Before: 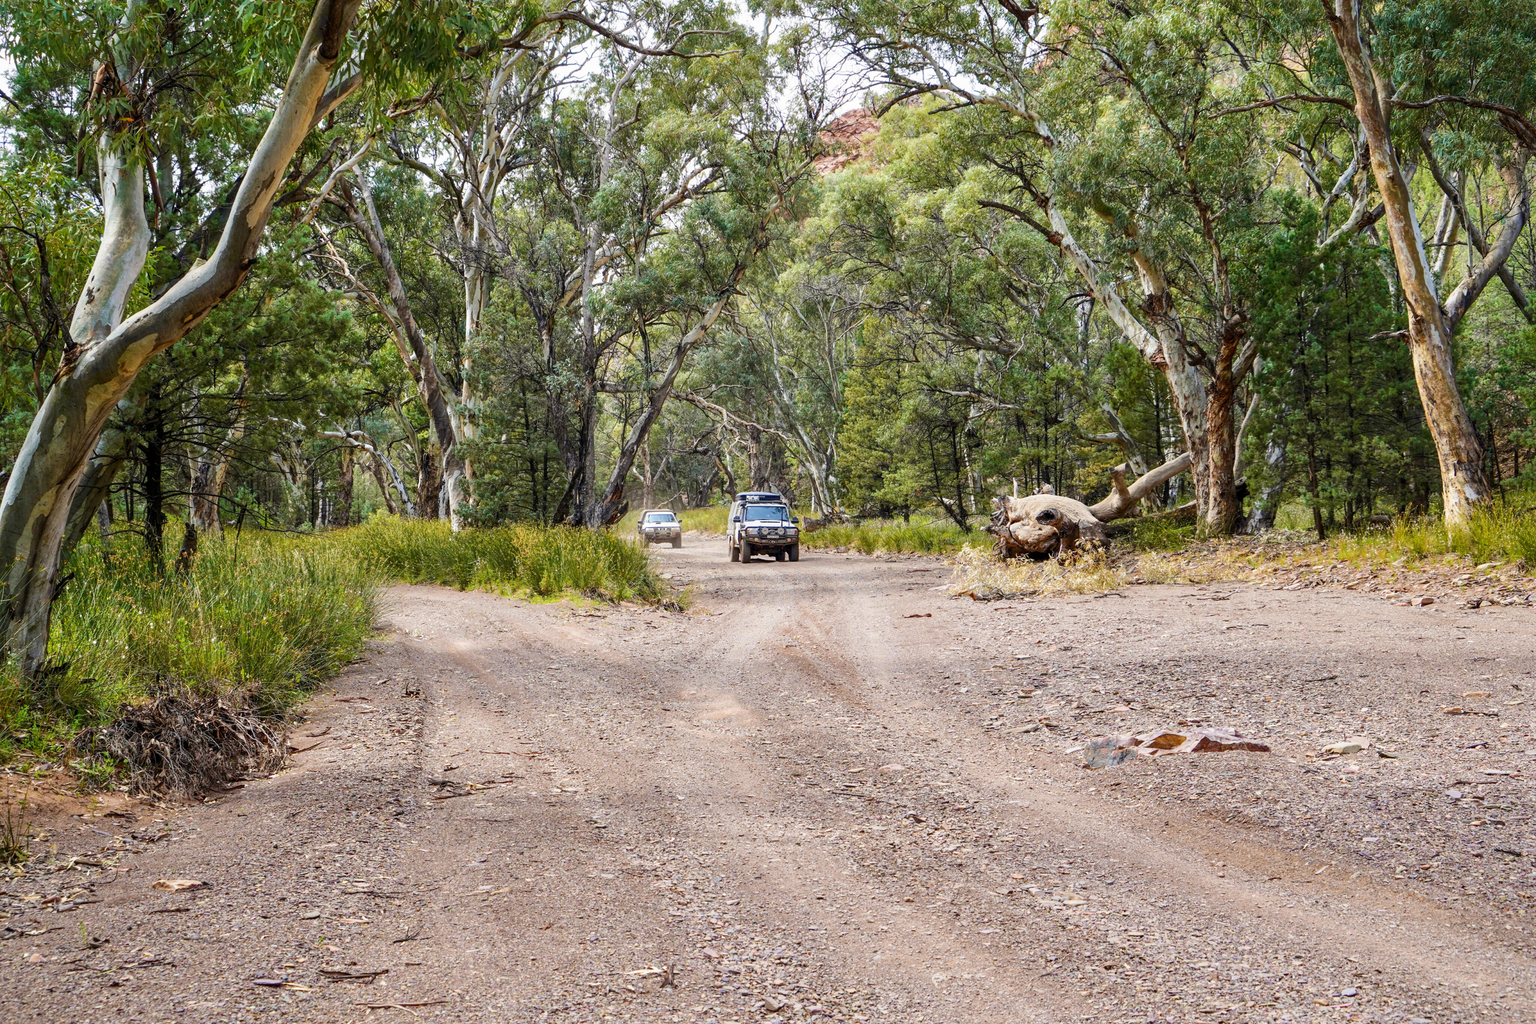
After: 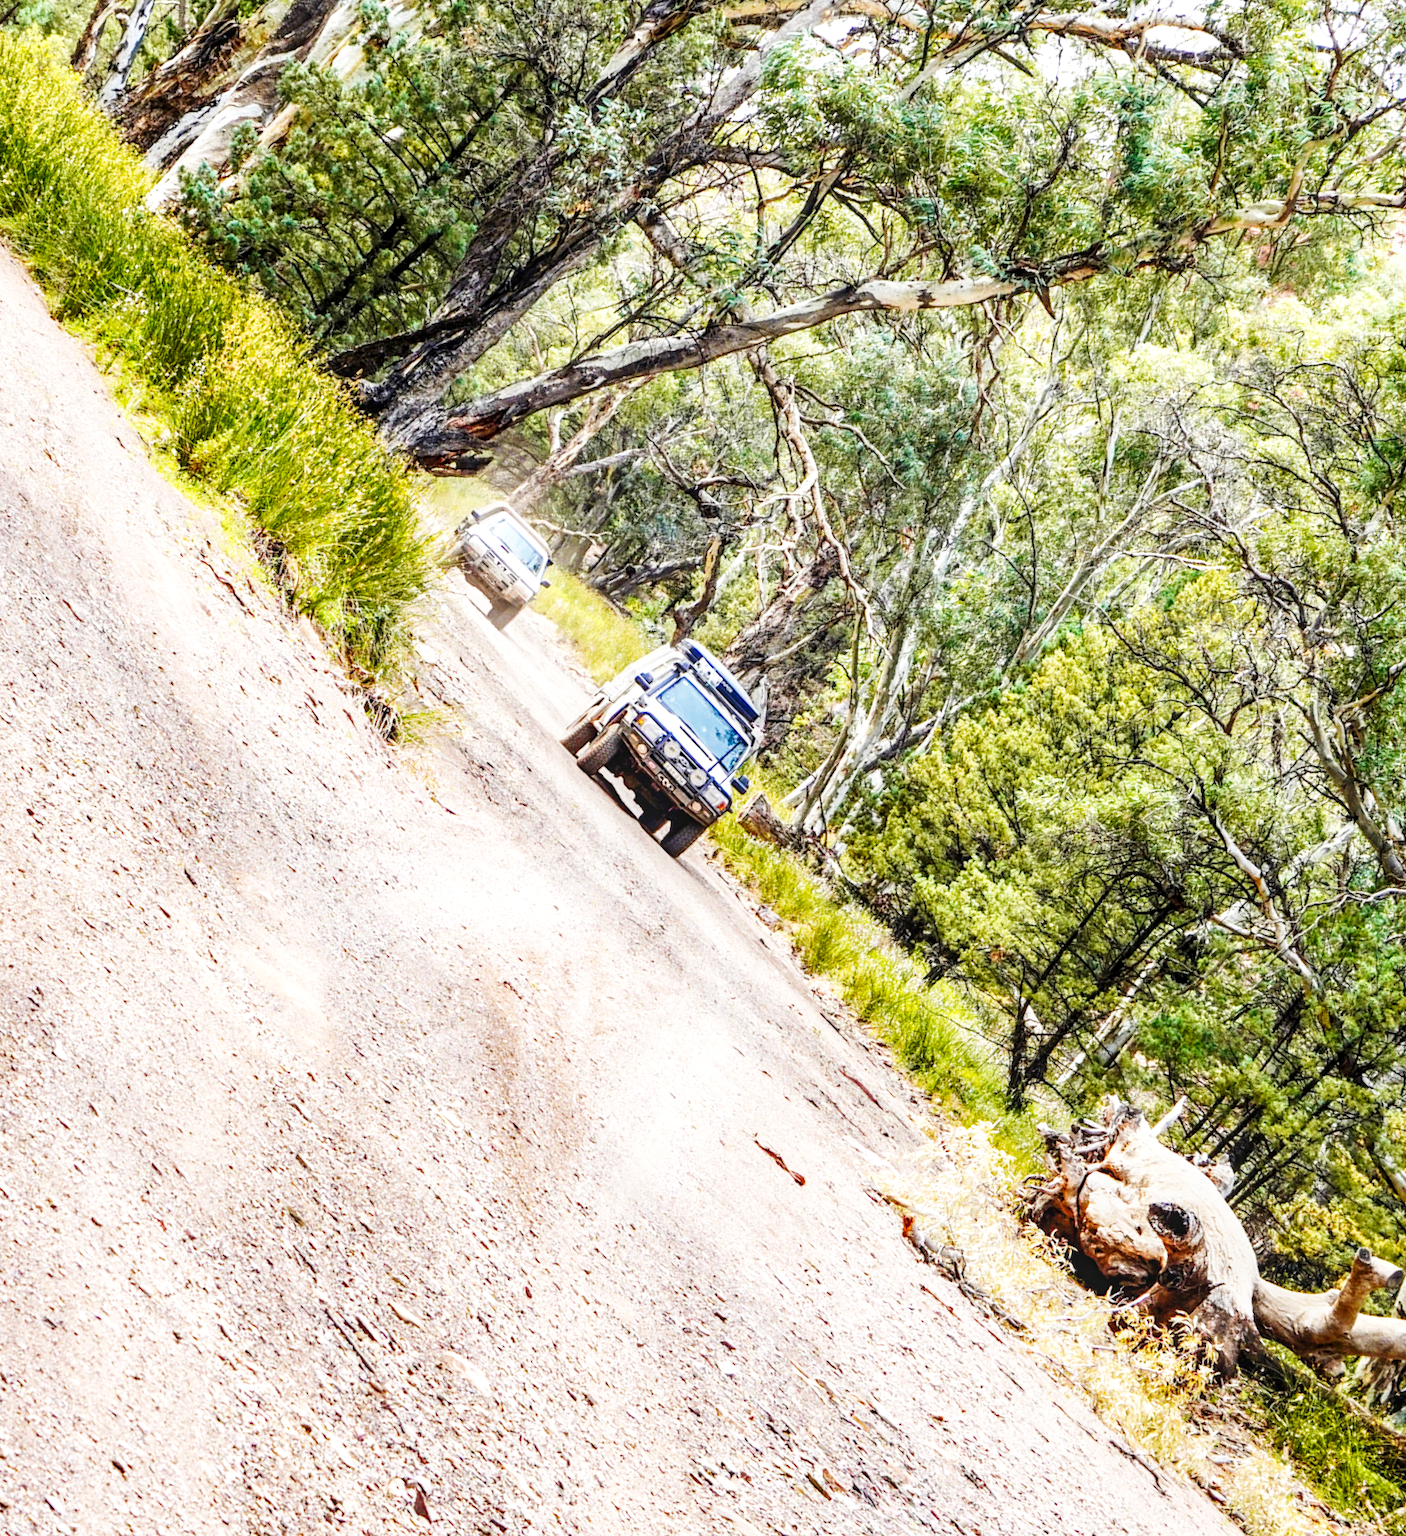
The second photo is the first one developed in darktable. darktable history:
local contrast: on, module defaults
crop and rotate: angle -46.15°, top 16.028%, right 0.828%, bottom 11.739%
base curve: curves: ch0 [(0, 0.003) (0.001, 0.002) (0.006, 0.004) (0.02, 0.022) (0.048, 0.086) (0.094, 0.234) (0.162, 0.431) (0.258, 0.629) (0.385, 0.8) (0.548, 0.918) (0.751, 0.988) (1, 1)], preserve colors none
